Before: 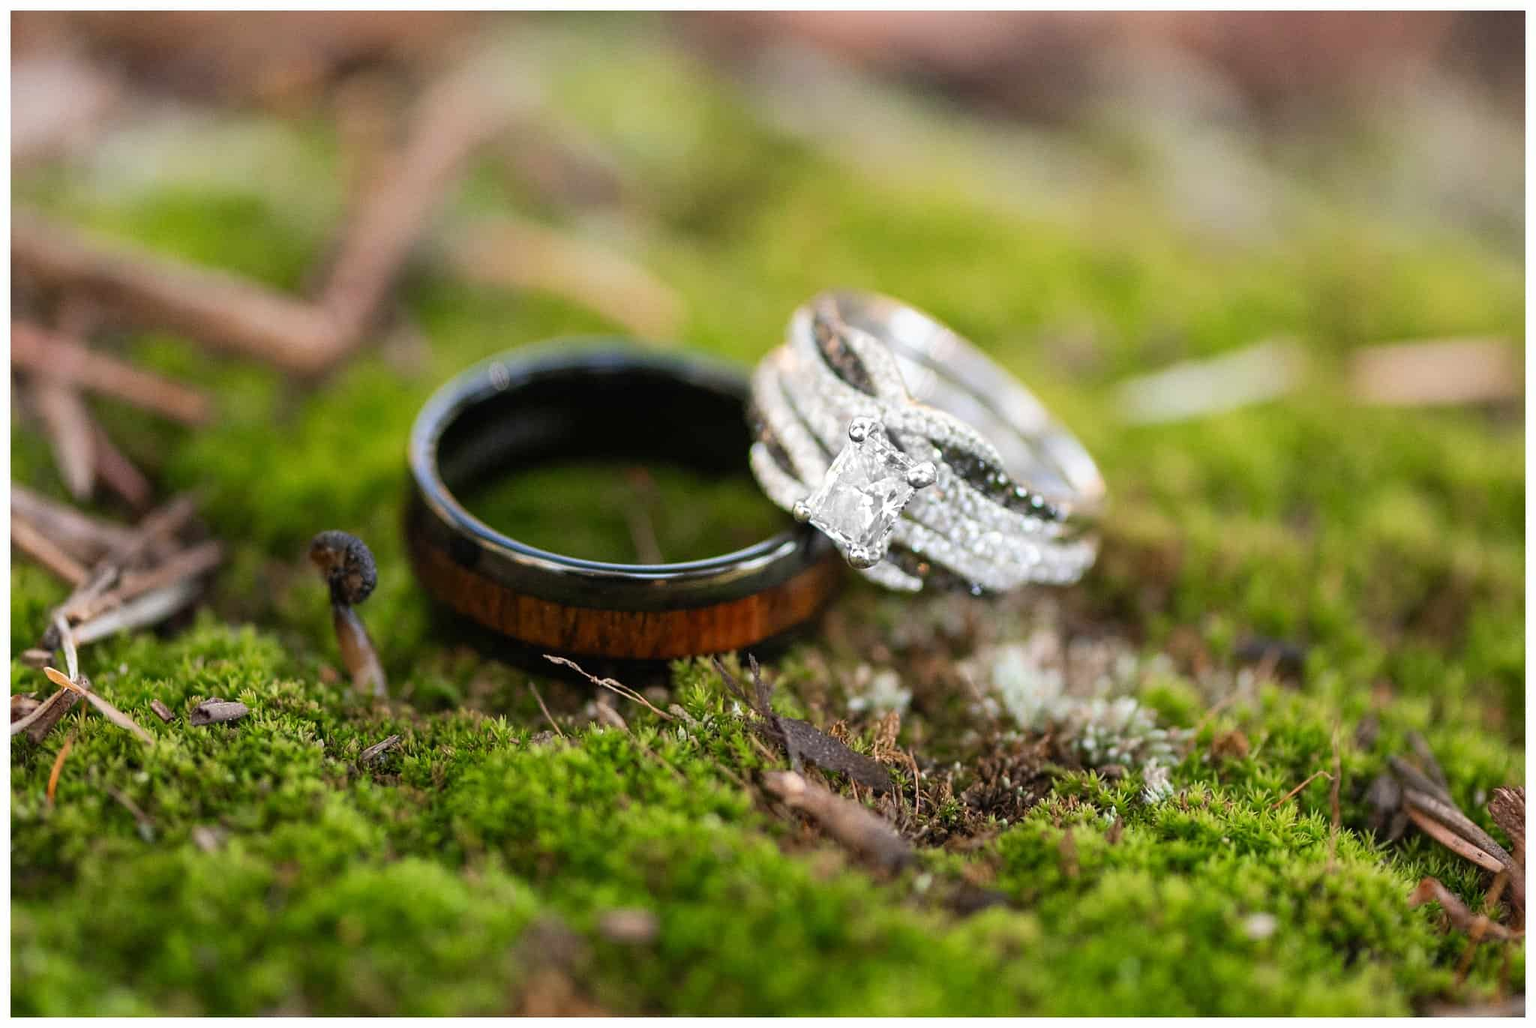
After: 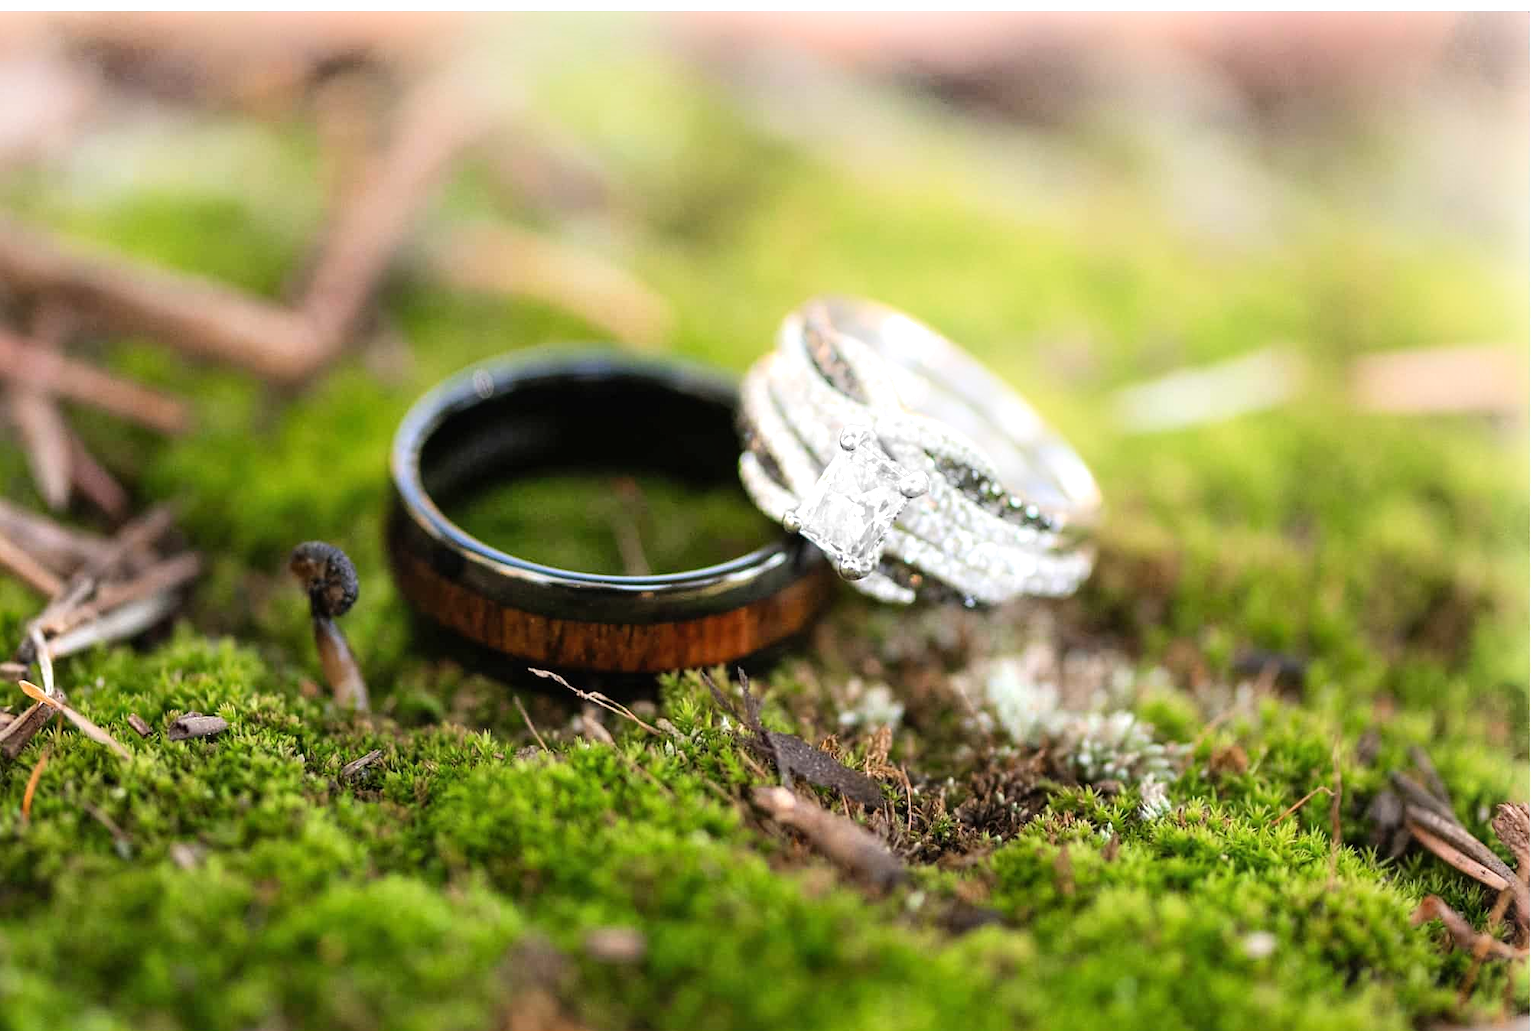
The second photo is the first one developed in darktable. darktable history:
exposure: compensate exposure bias true, compensate highlight preservation false
shadows and highlights: highlights 68.86, soften with gaussian
crop: left 1.661%, right 0.287%, bottom 1.594%
tone equalizer: -8 EV -0.437 EV, -7 EV -0.365 EV, -6 EV -0.361 EV, -5 EV -0.225 EV, -3 EV 0.205 EV, -2 EV 0.359 EV, -1 EV 0.394 EV, +0 EV 0.402 EV
